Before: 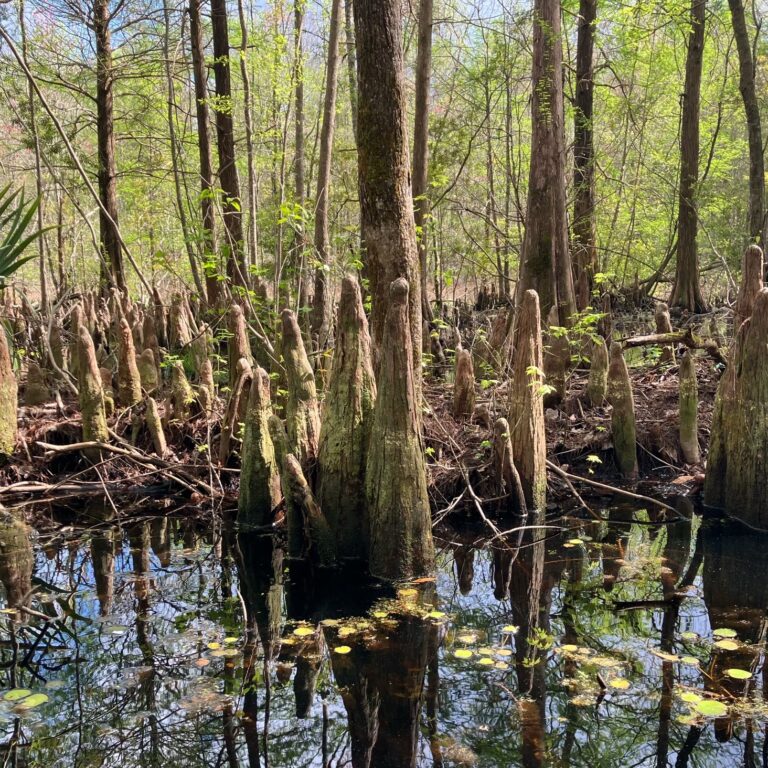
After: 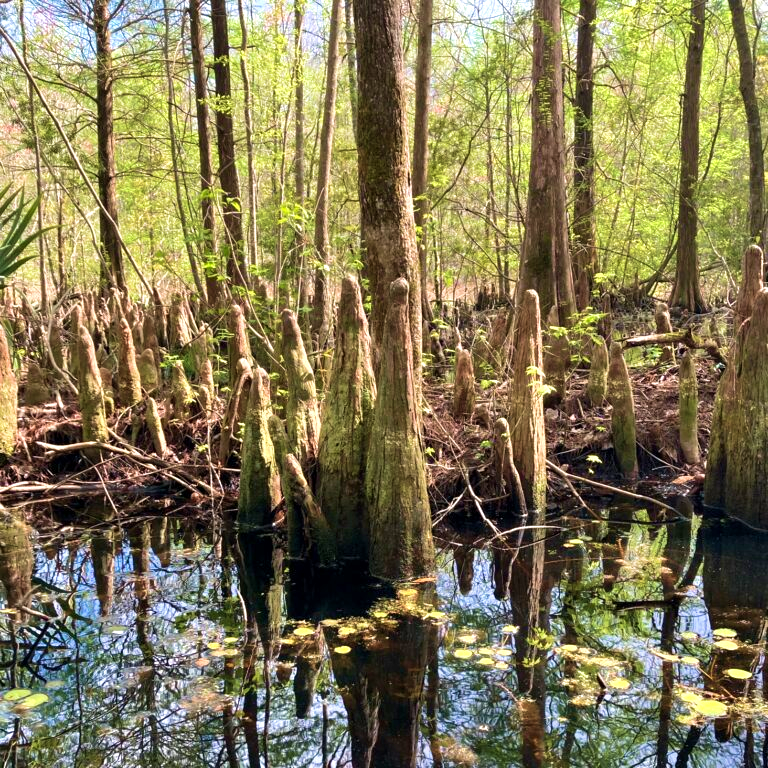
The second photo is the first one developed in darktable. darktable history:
exposure: black level correction 0.001, exposure 0.5 EV, compensate exposure bias true, compensate highlight preservation false
velvia: strength 45%
